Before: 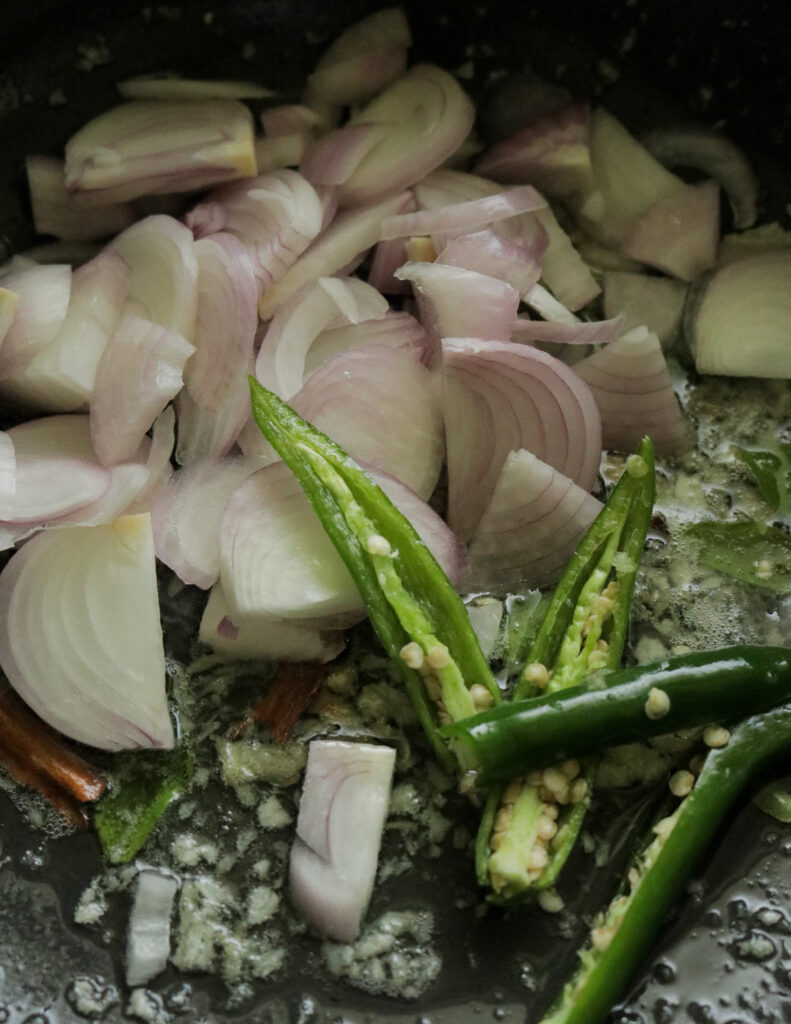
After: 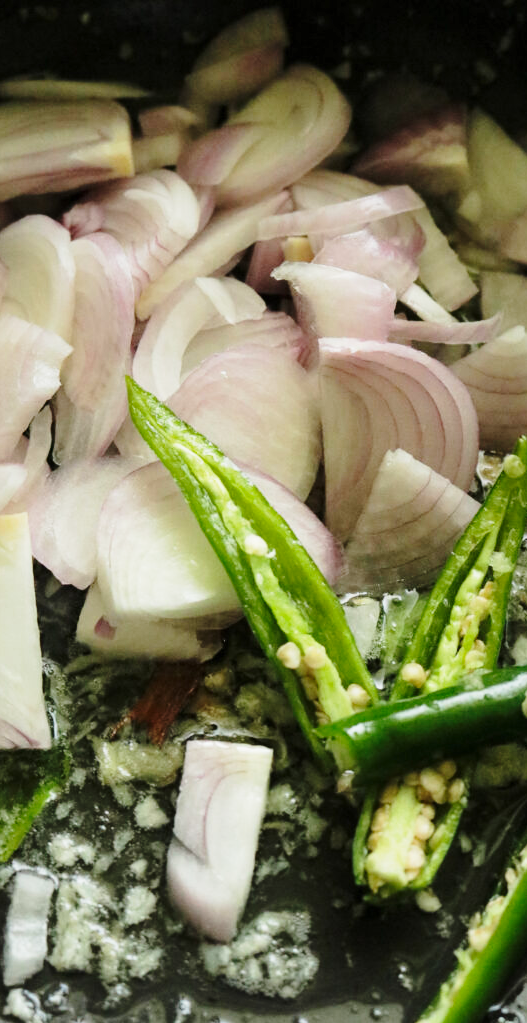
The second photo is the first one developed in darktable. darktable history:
crop and rotate: left 15.622%, right 17.733%
base curve: curves: ch0 [(0, 0) (0.028, 0.03) (0.121, 0.232) (0.46, 0.748) (0.859, 0.968) (1, 1)], preserve colors none
exposure: exposure 0.201 EV, compensate highlight preservation false
